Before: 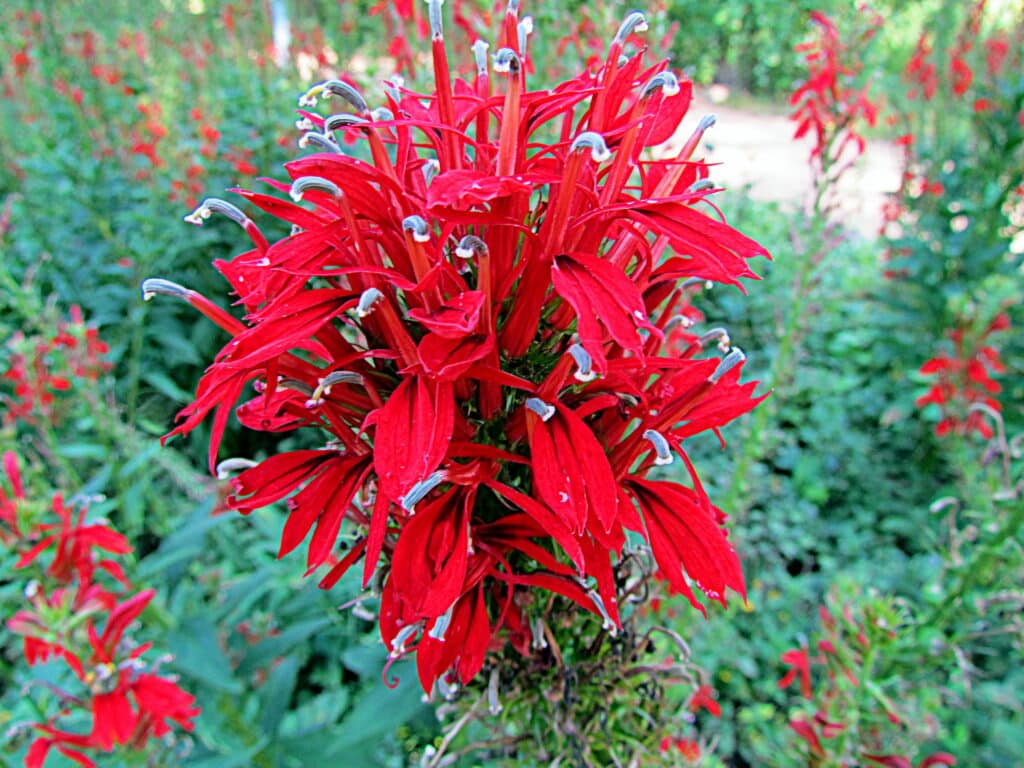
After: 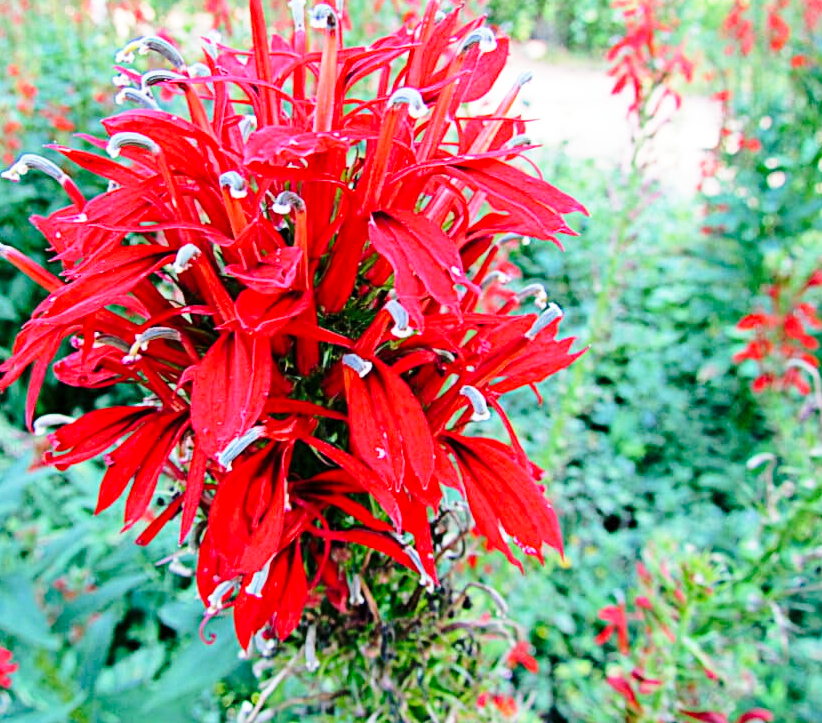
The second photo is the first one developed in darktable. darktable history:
base curve: curves: ch0 [(0, 0) (0.028, 0.03) (0.121, 0.232) (0.46, 0.748) (0.859, 0.968) (1, 1)], preserve colors none
crop and rotate: left 17.959%, top 5.771%, right 1.742%
